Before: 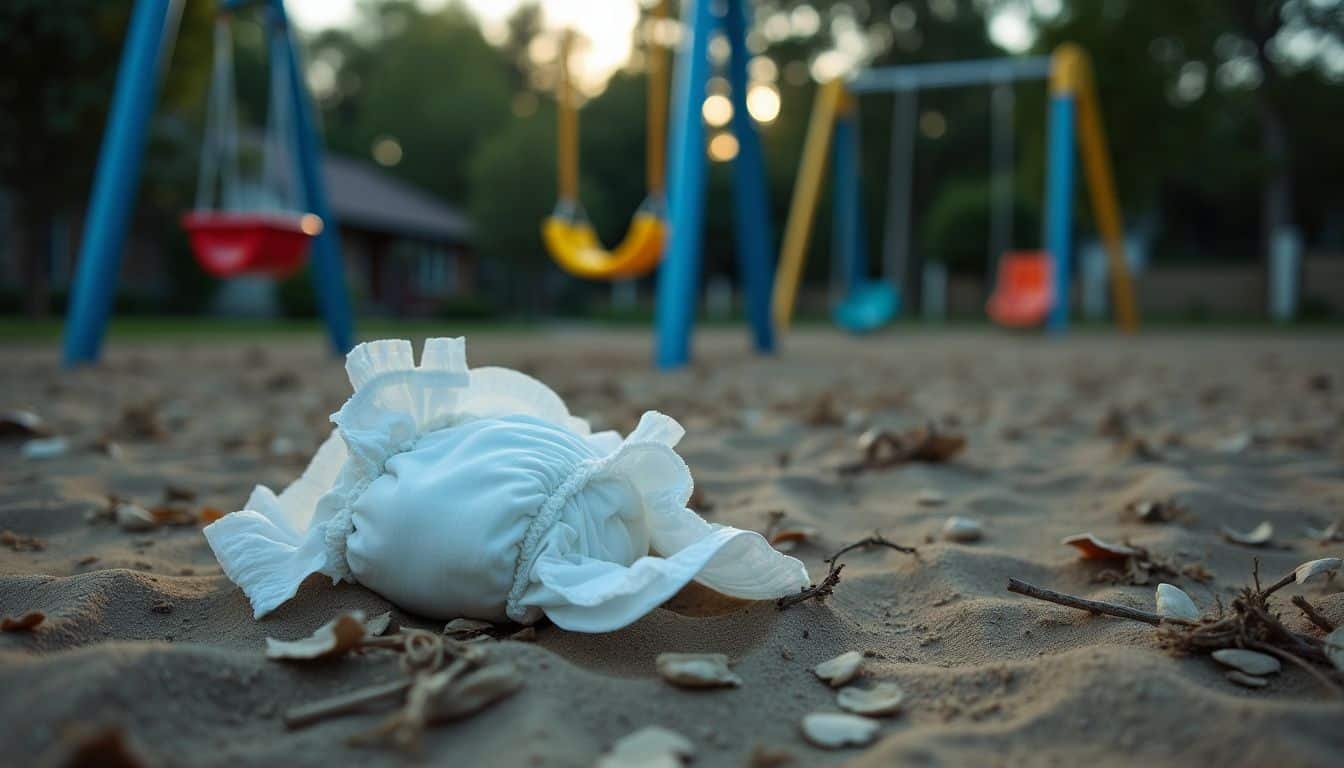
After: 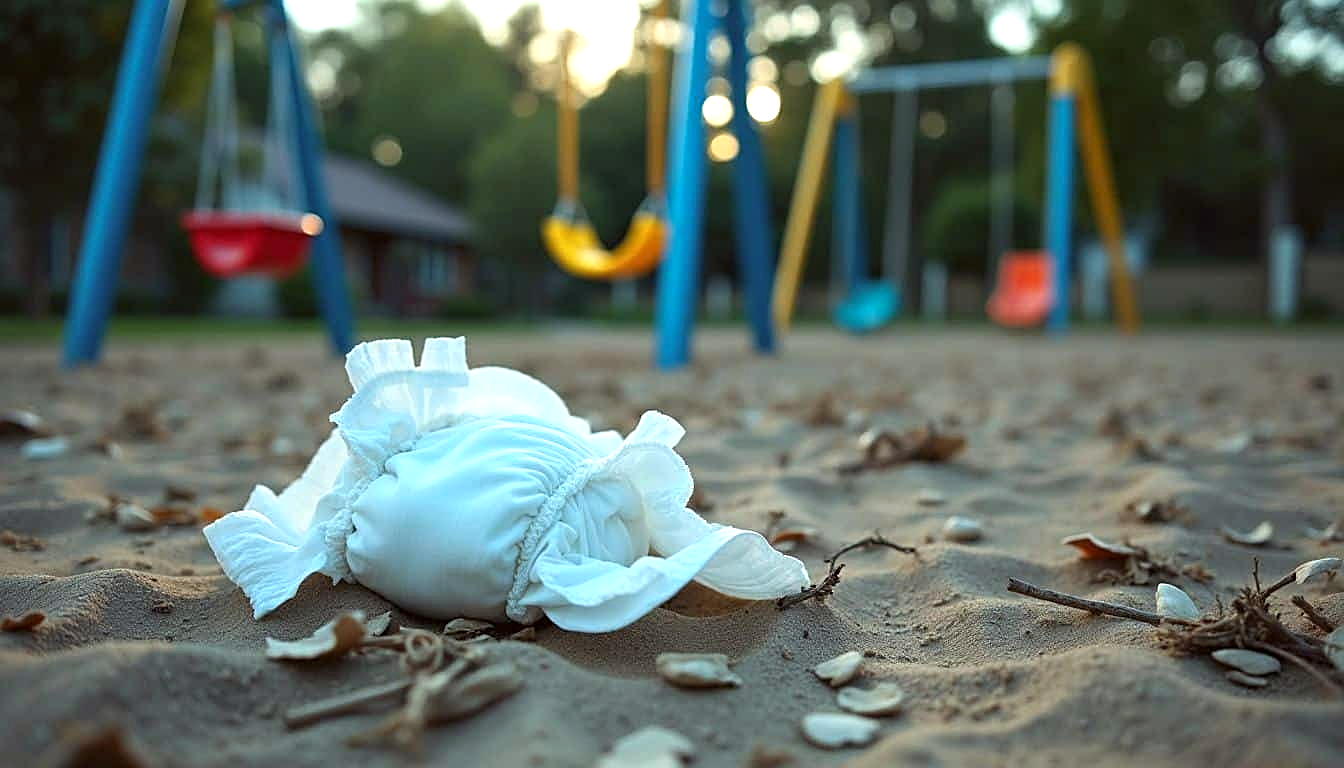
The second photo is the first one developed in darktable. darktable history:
exposure: black level correction 0, exposure 0.695 EV, compensate highlight preservation false
color correction: highlights a* -2.89, highlights b* -2, shadows a* 2.1, shadows b* 2.83
sharpen: amount 0.596
